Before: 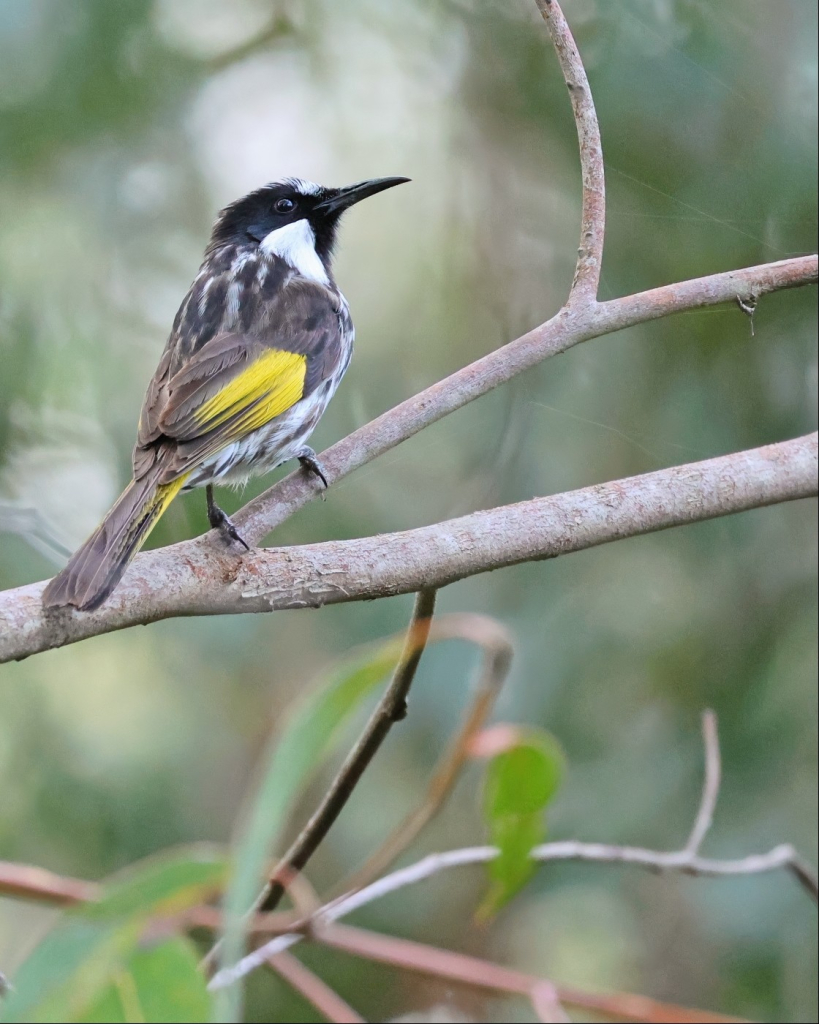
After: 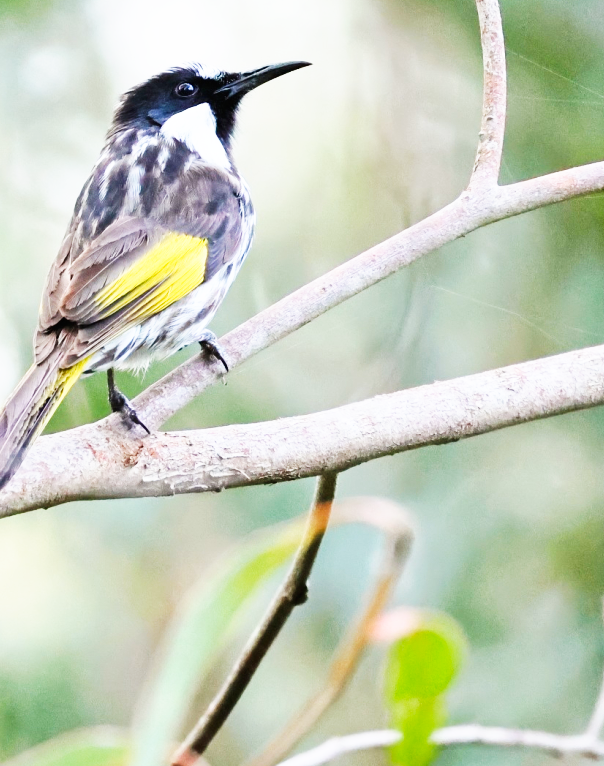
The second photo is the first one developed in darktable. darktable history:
base curve: curves: ch0 [(0, 0) (0.007, 0.004) (0.027, 0.03) (0.046, 0.07) (0.207, 0.54) (0.442, 0.872) (0.673, 0.972) (1, 1)], preserve colors none
crop and rotate: left 12.182%, top 11.369%, right 13.973%, bottom 13.819%
